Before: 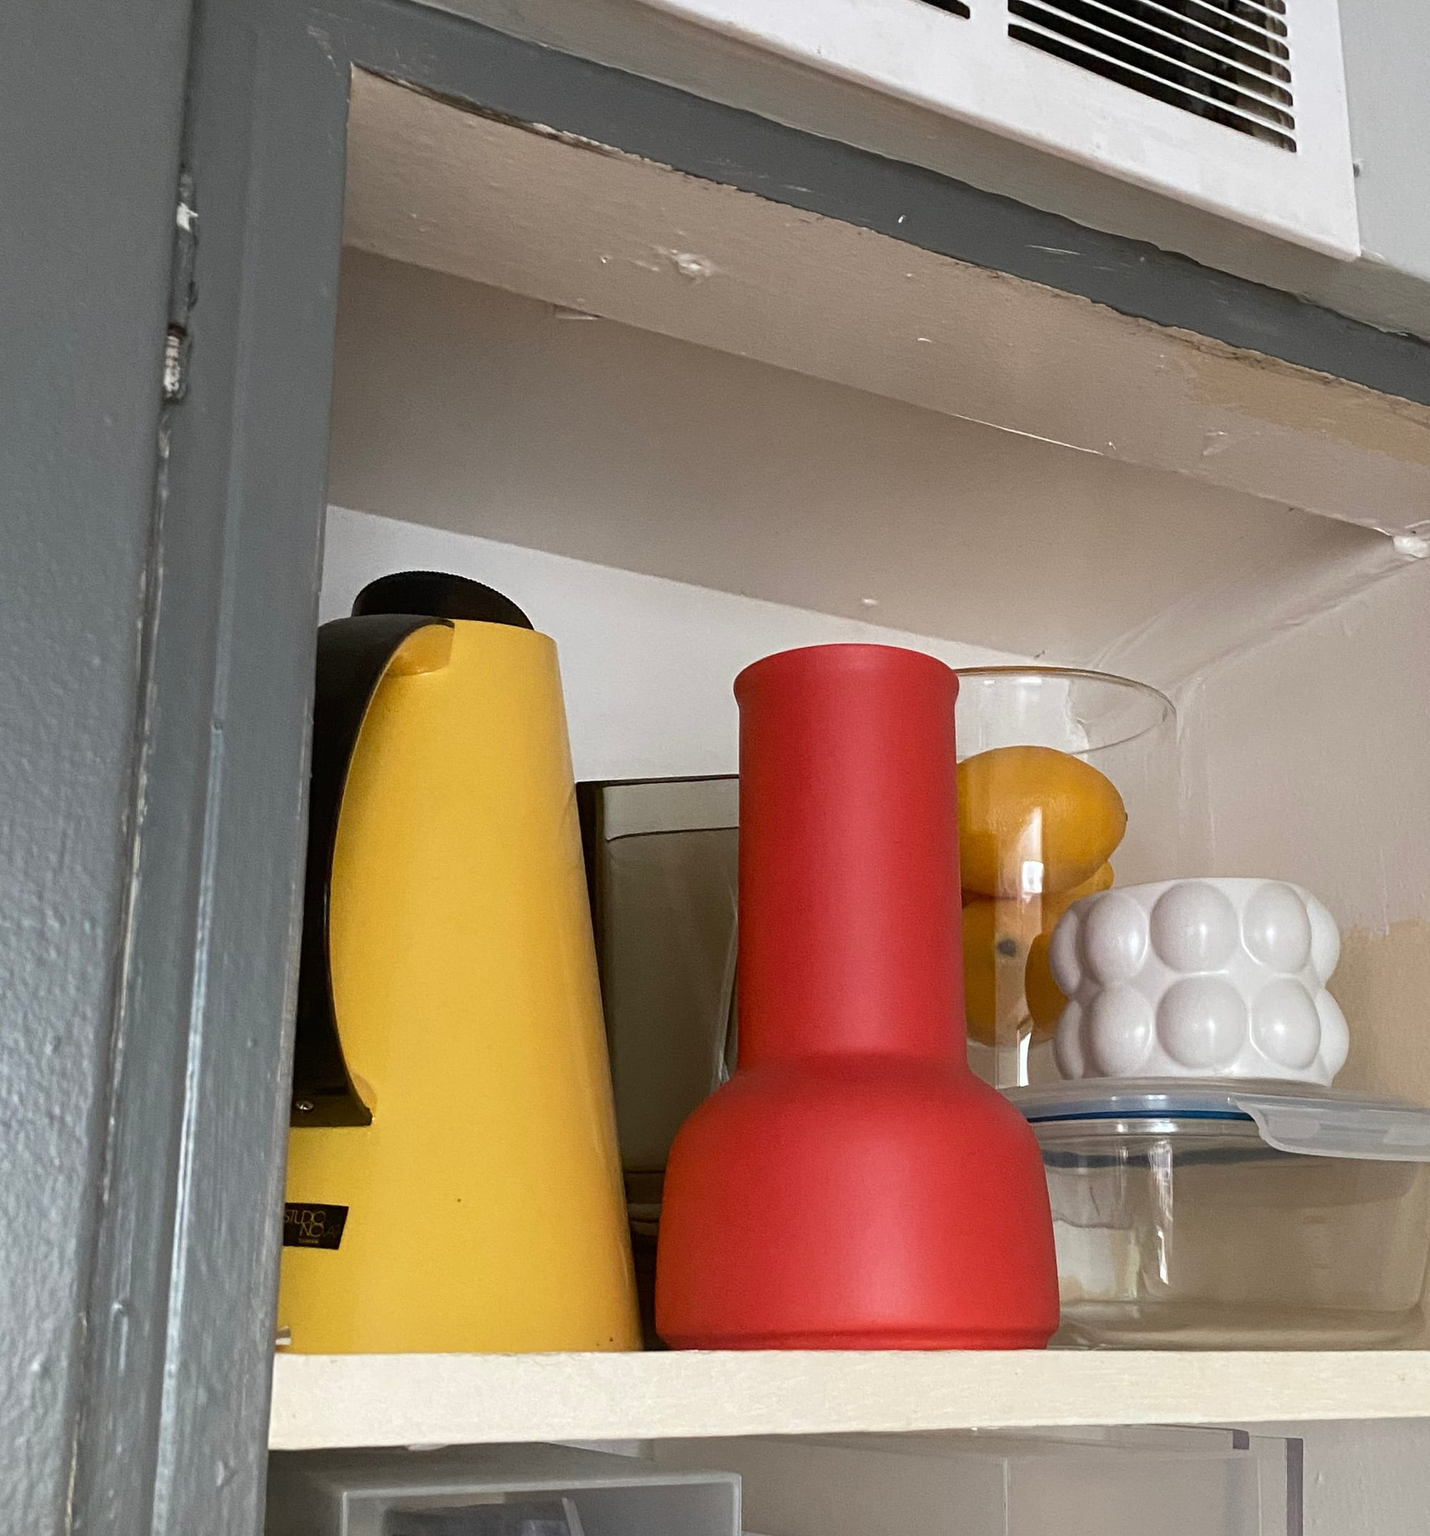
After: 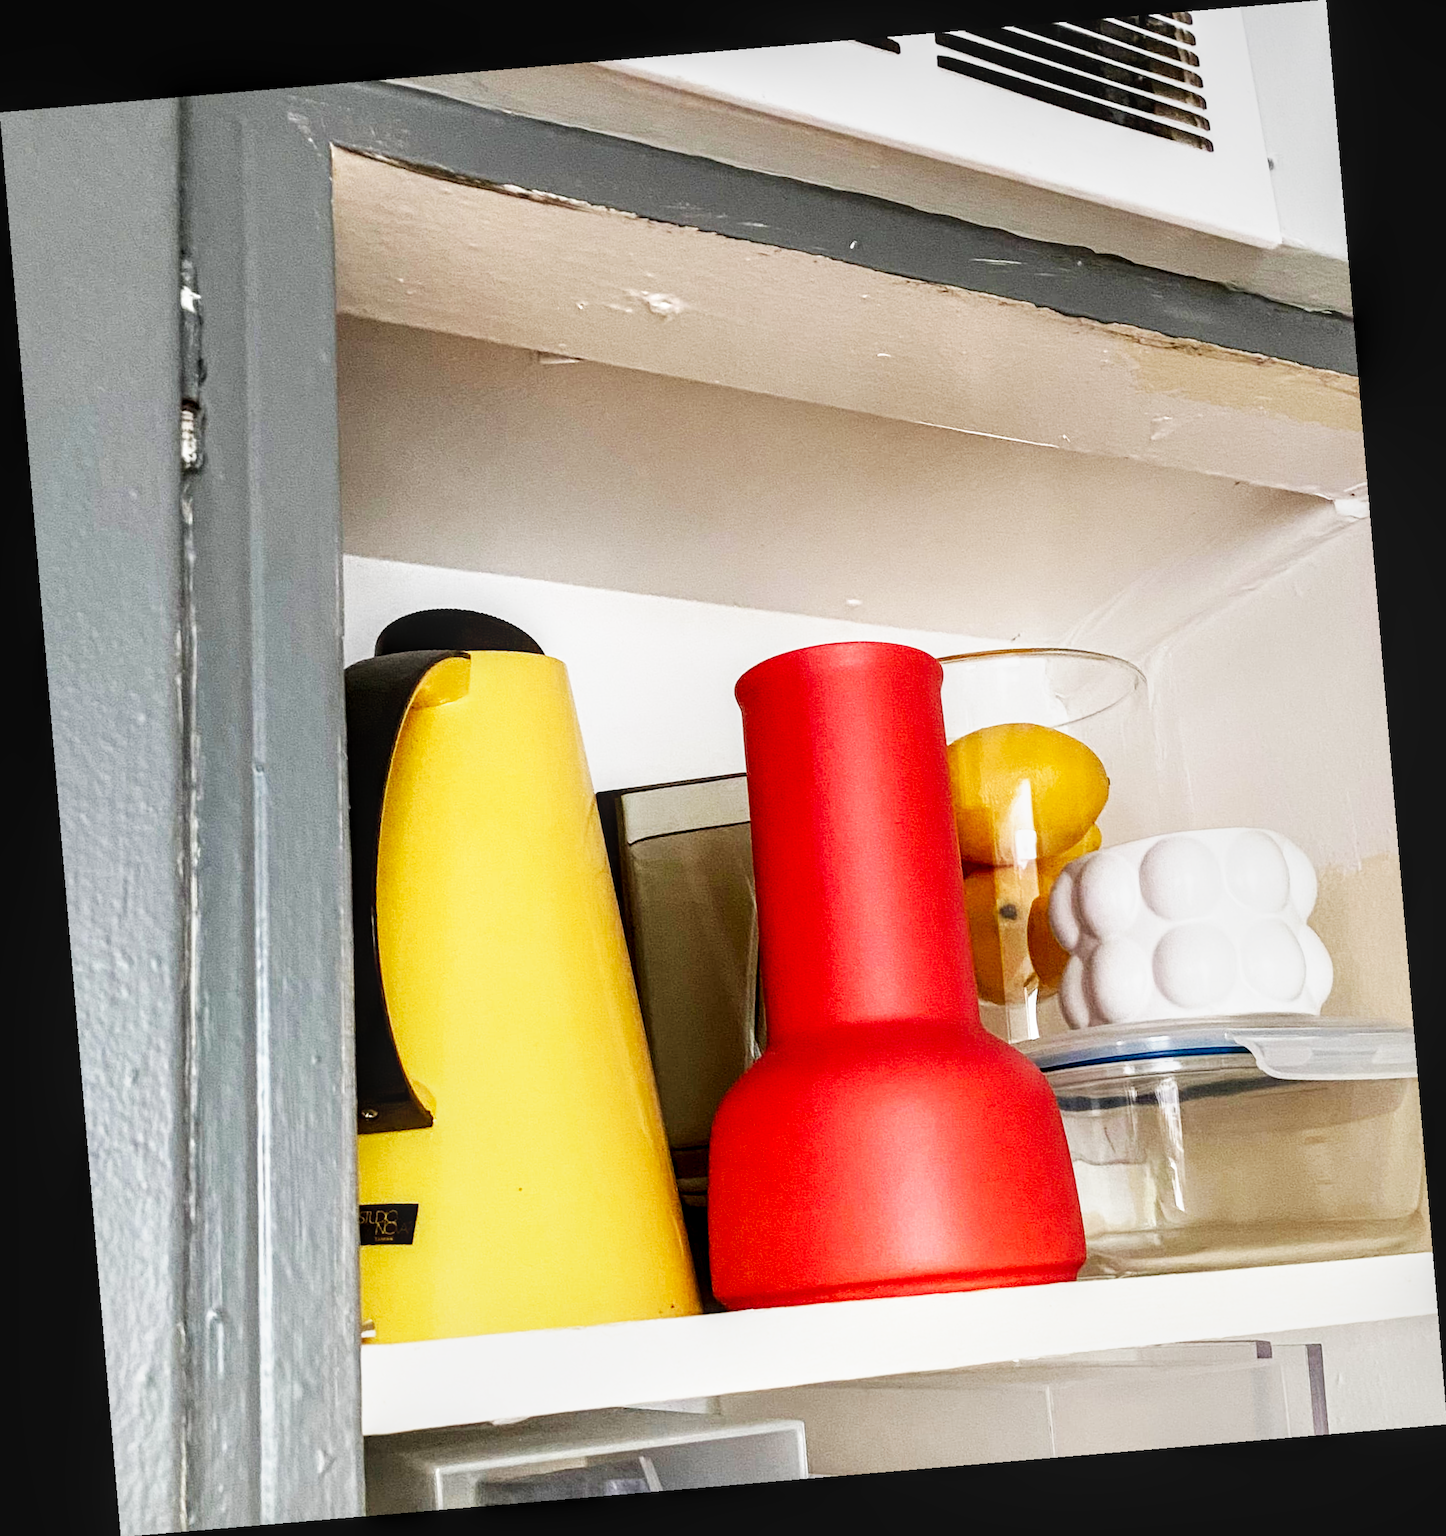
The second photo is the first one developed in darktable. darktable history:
local contrast: detail 130%
white balance: emerald 1
rotate and perspective: rotation -4.86°, automatic cropping off
base curve: curves: ch0 [(0, 0) (0.007, 0.004) (0.027, 0.03) (0.046, 0.07) (0.207, 0.54) (0.442, 0.872) (0.673, 0.972) (1, 1)], preserve colors none
